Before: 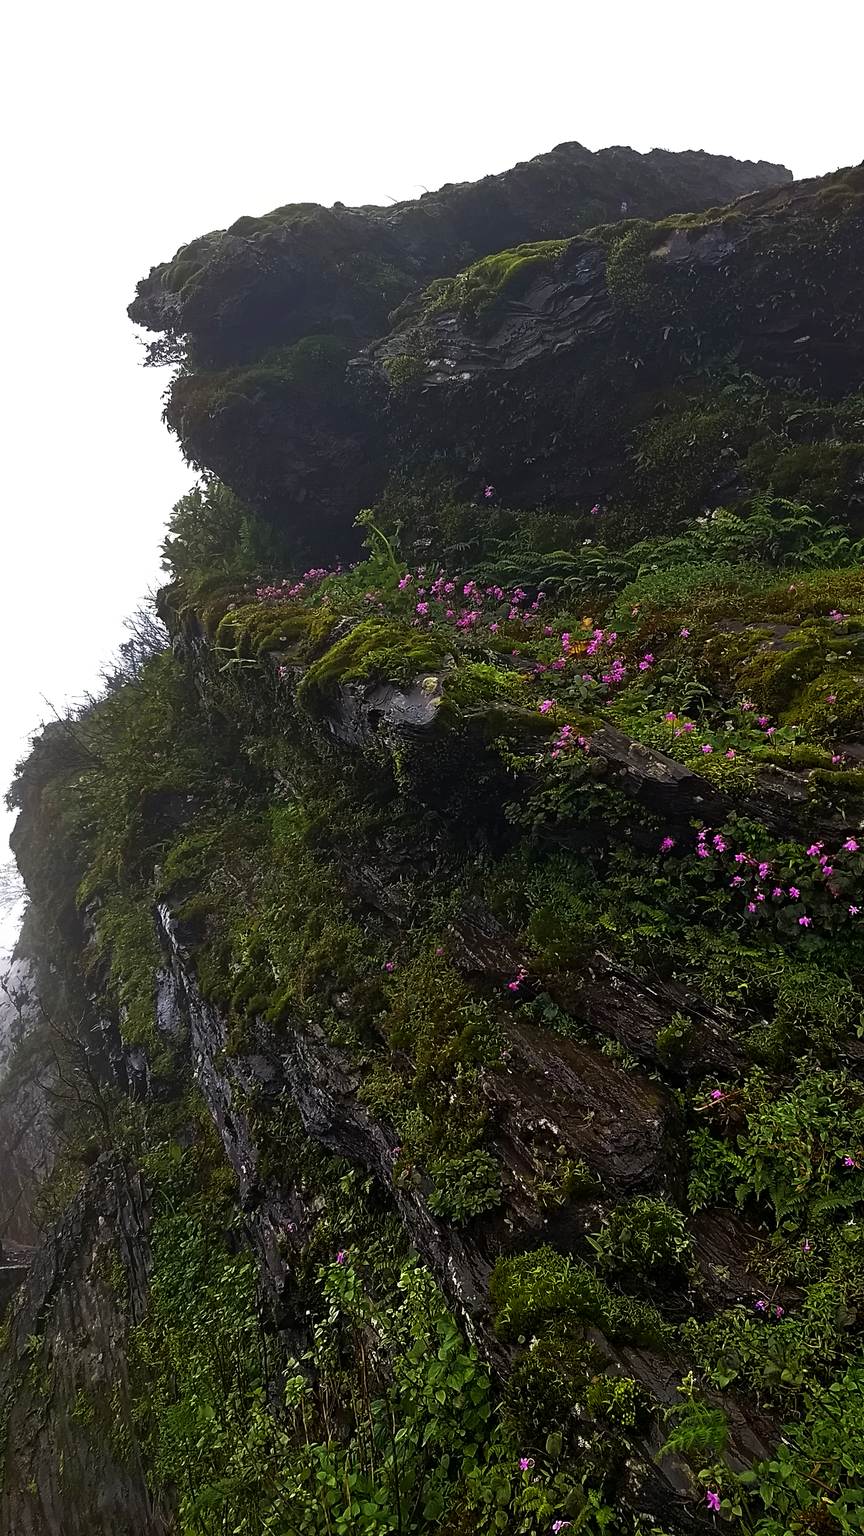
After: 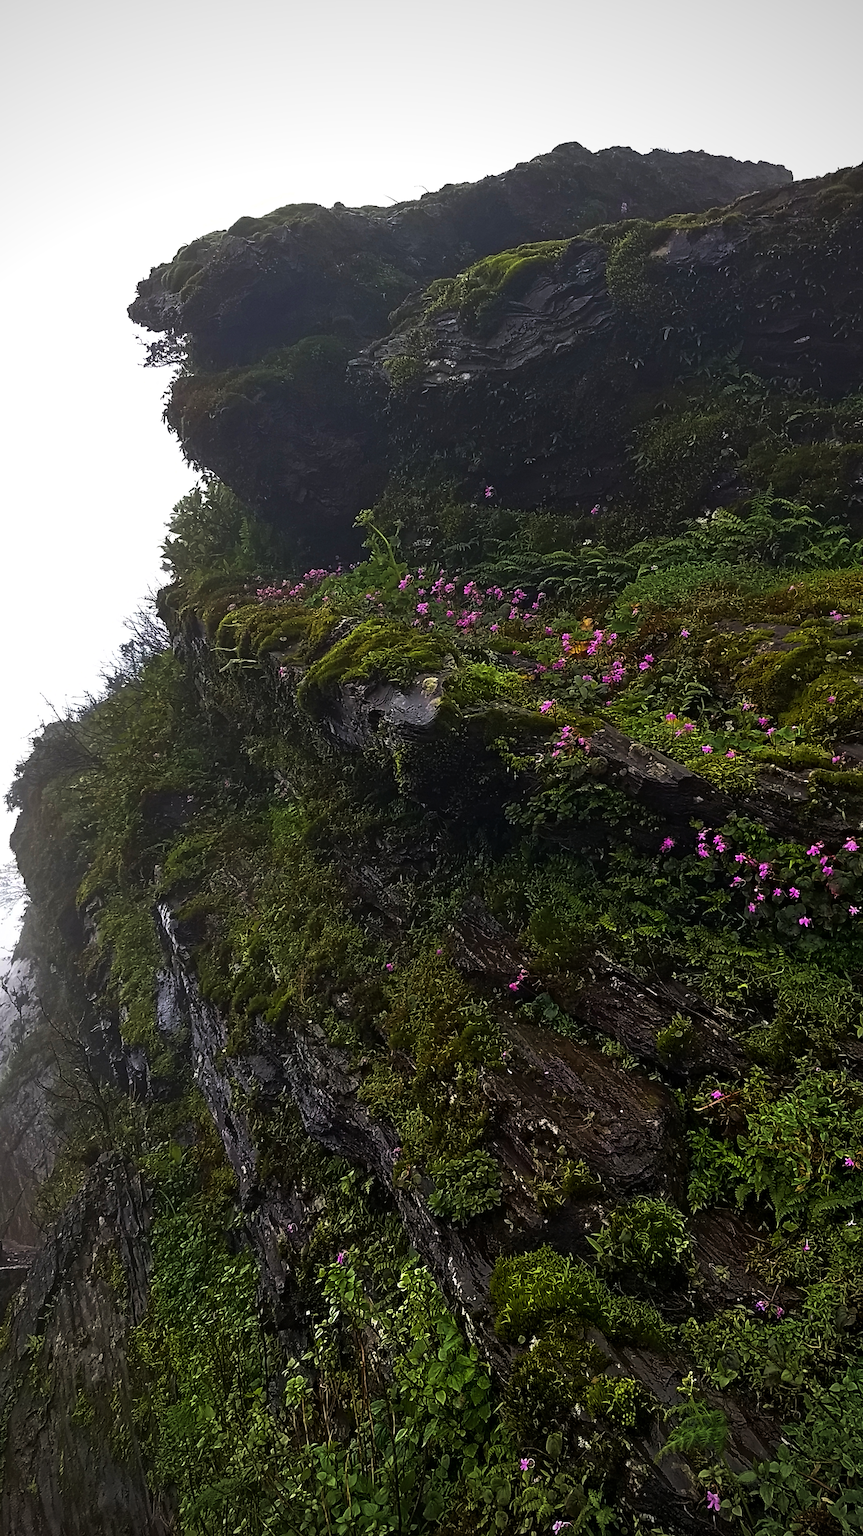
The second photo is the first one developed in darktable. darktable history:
vignetting: center (-0.15, 0.013)
color correction: saturation 0.98
